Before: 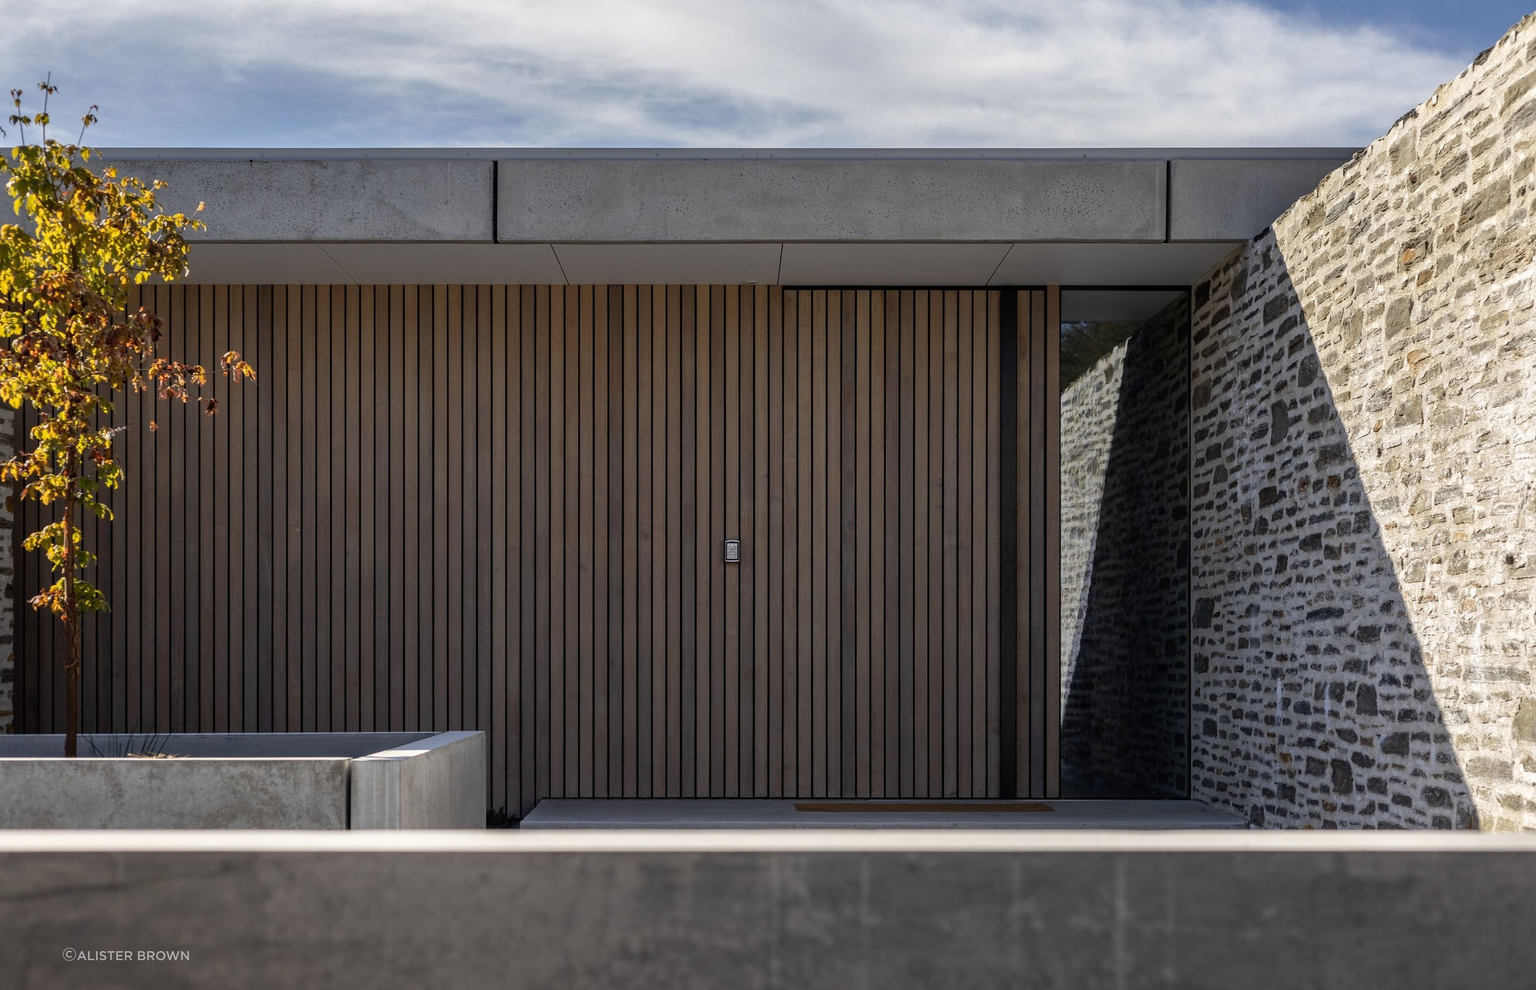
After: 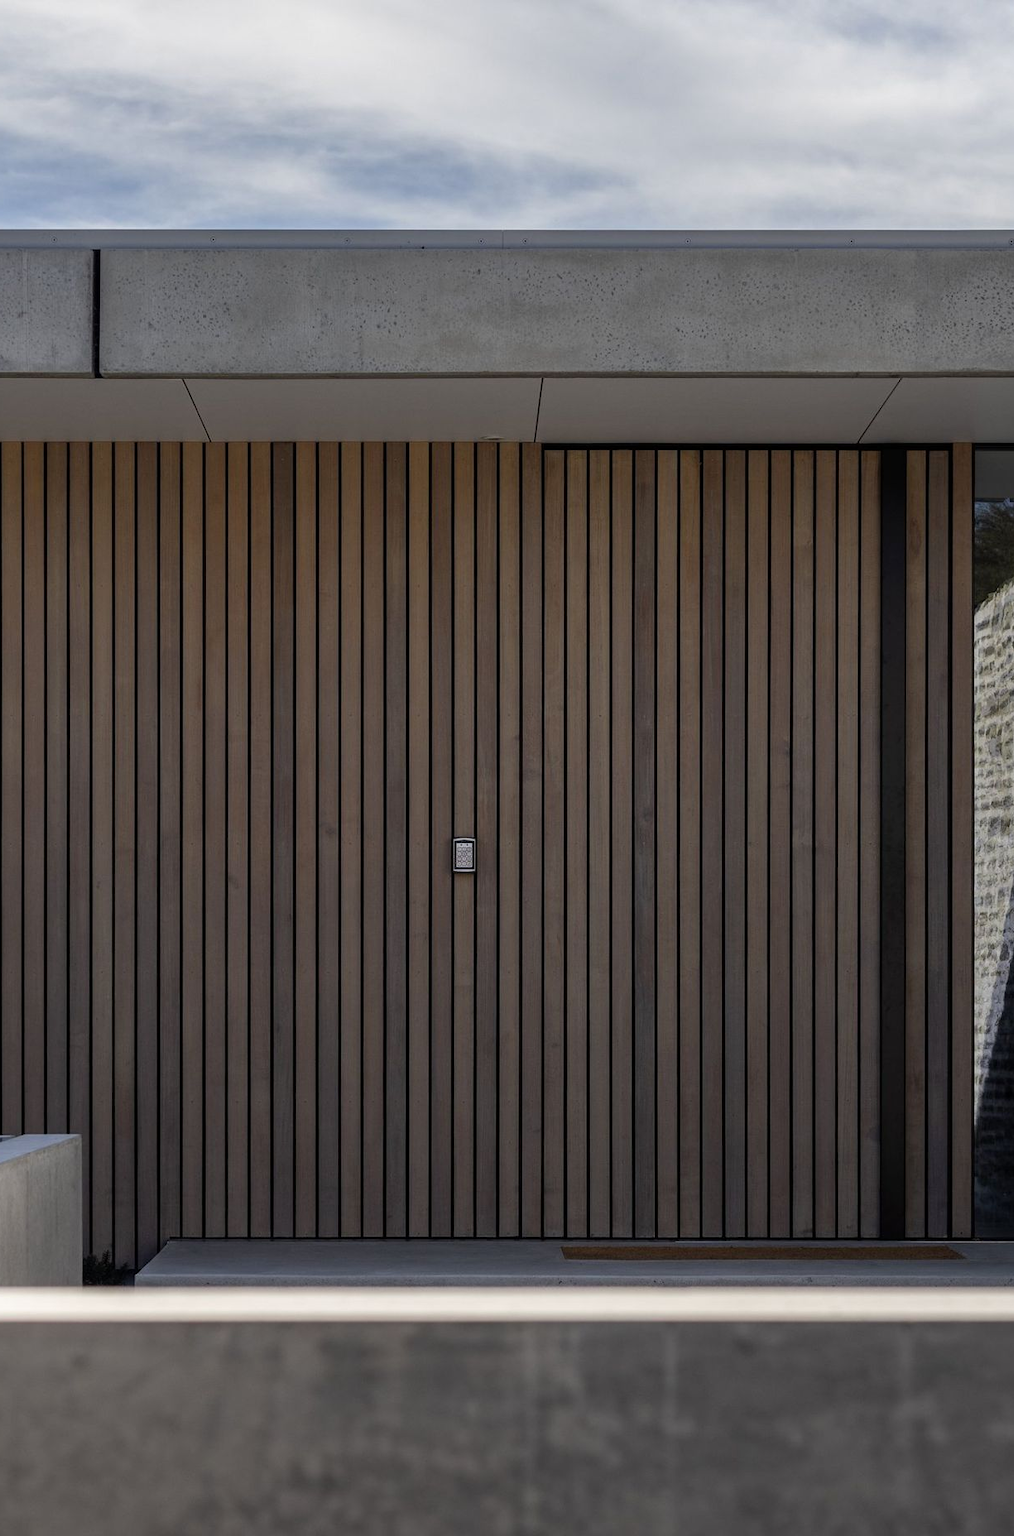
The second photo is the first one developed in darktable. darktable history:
crop: left 28.208%, right 29.192%
